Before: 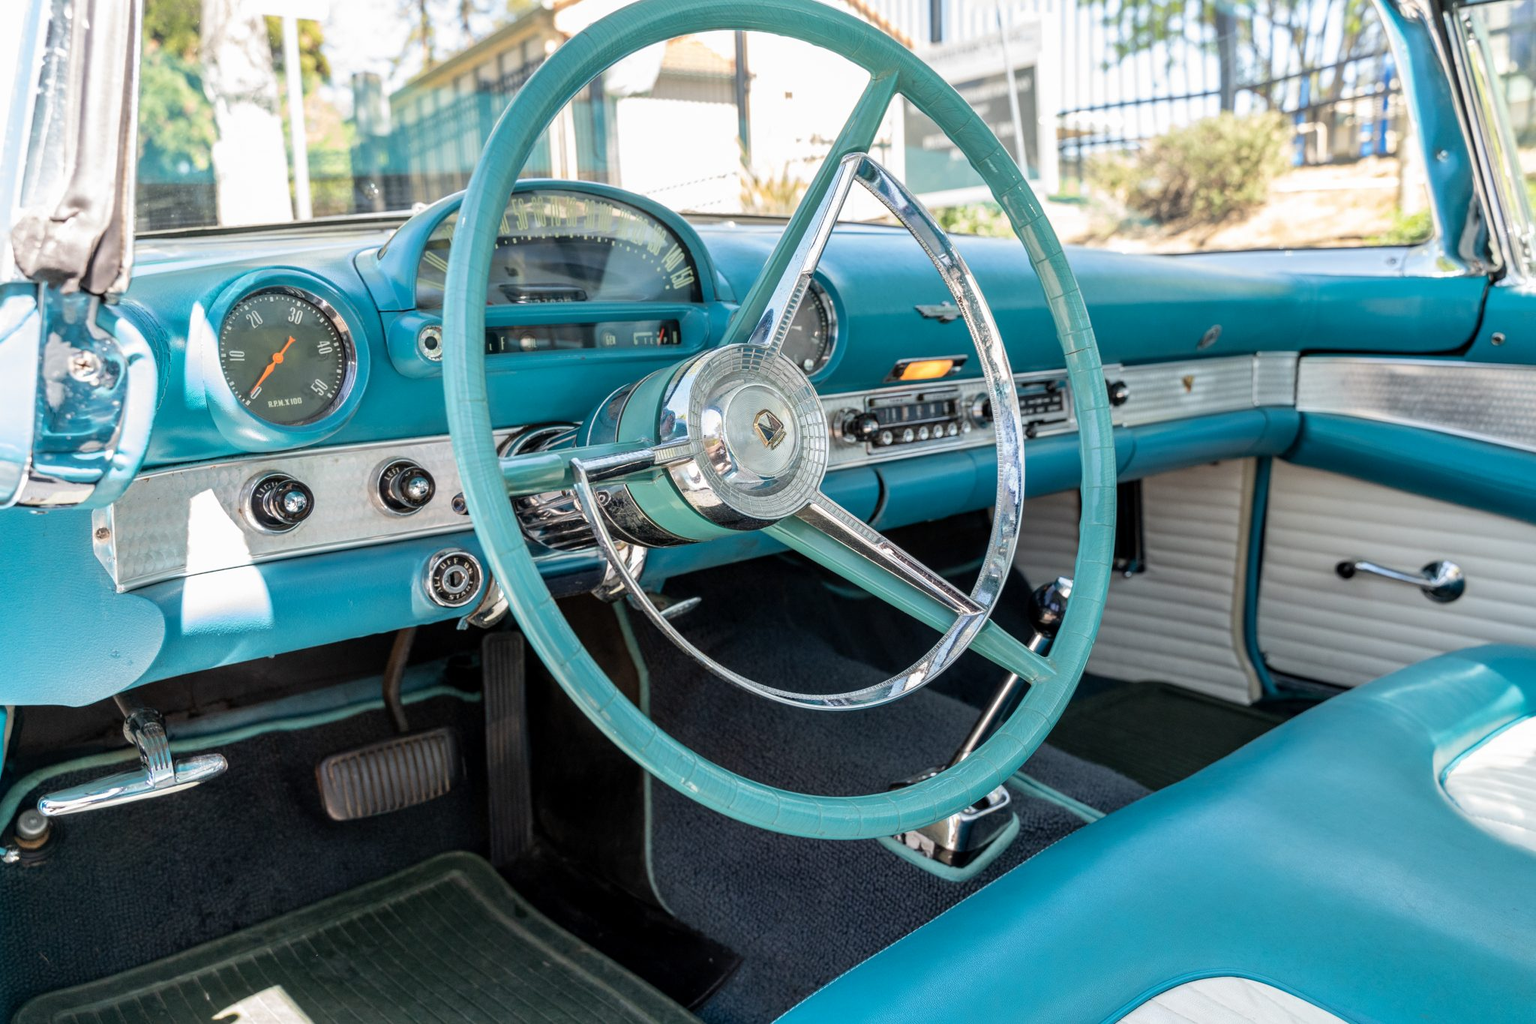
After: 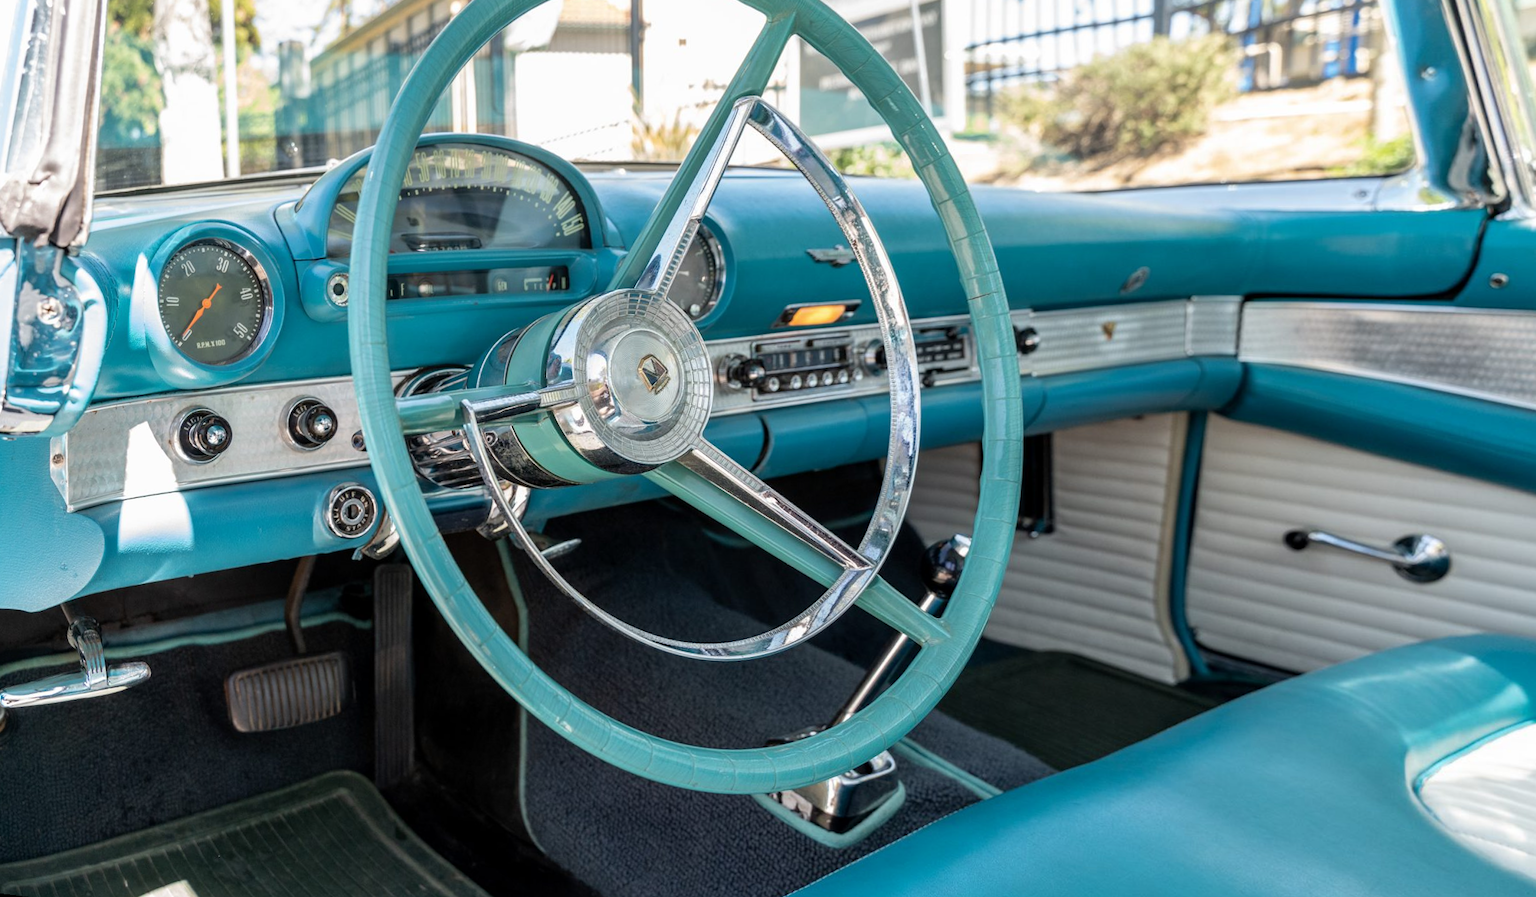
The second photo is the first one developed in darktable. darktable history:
base curve: curves: ch0 [(0, 0) (0.303, 0.277) (1, 1)]
rotate and perspective: rotation 1.69°, lens shift (vertical) -0.023, lens shift (horizontal) -0.291, crop left 0.025, crop right 0.988, crop top 0.092, crop bottom 0.842
